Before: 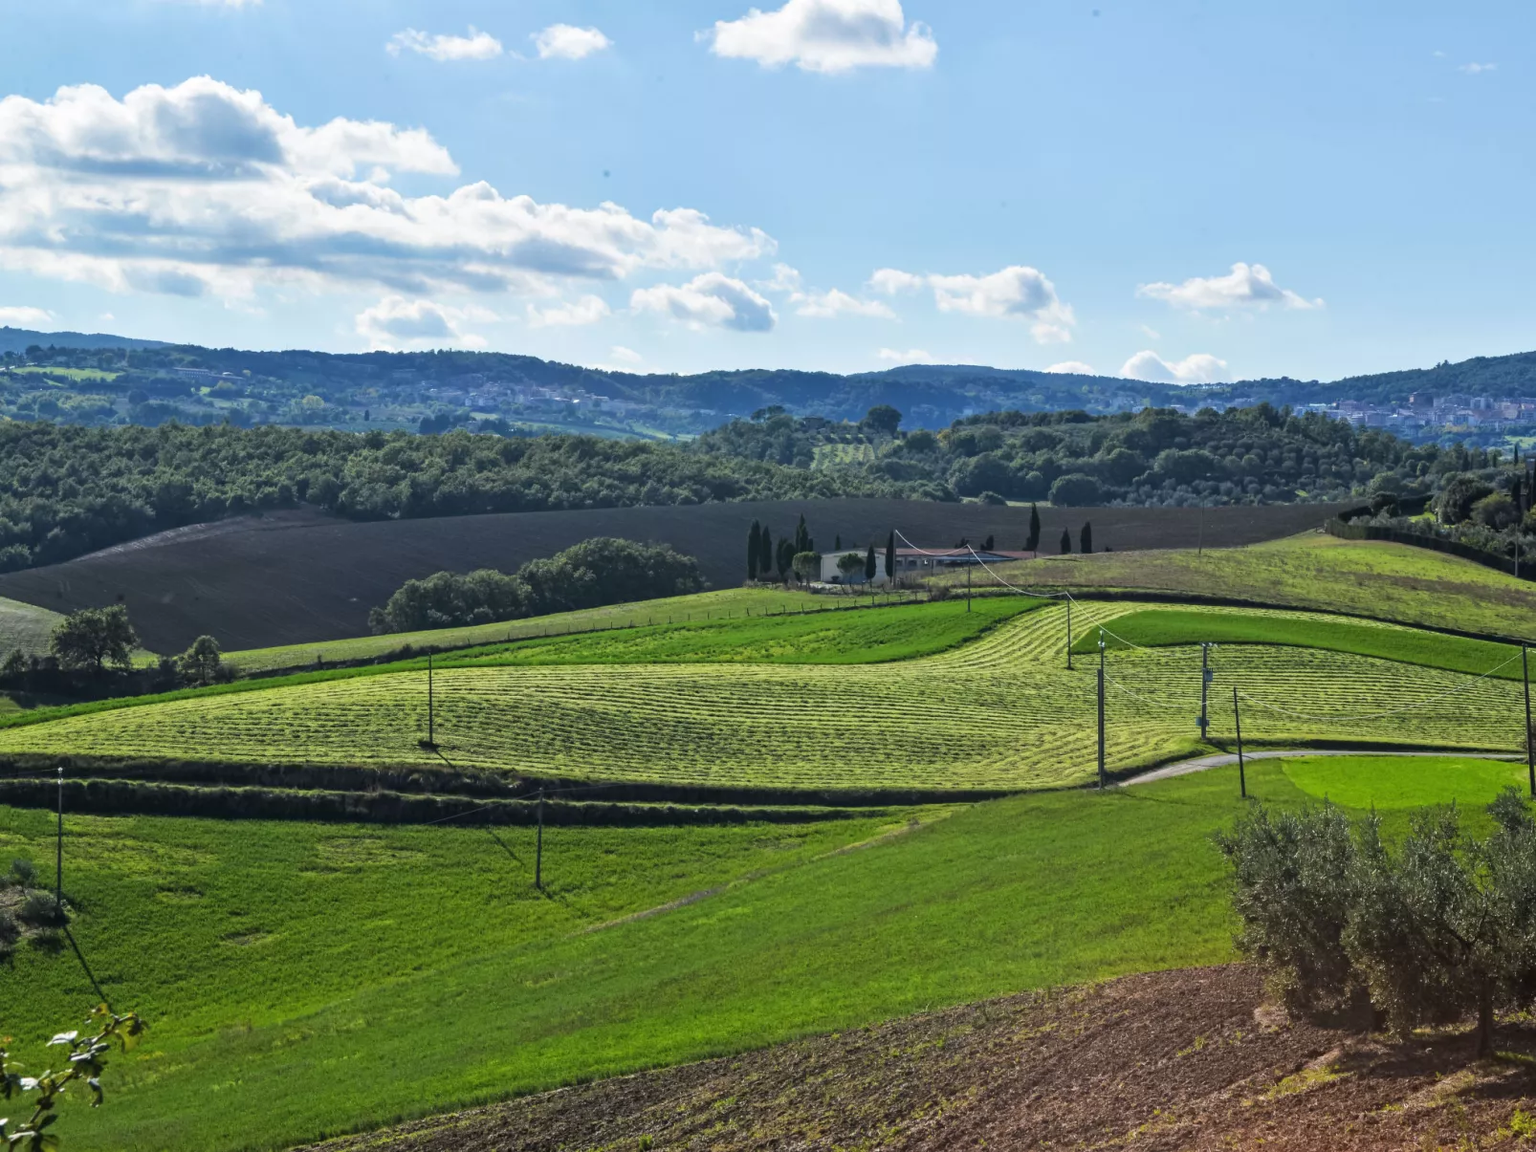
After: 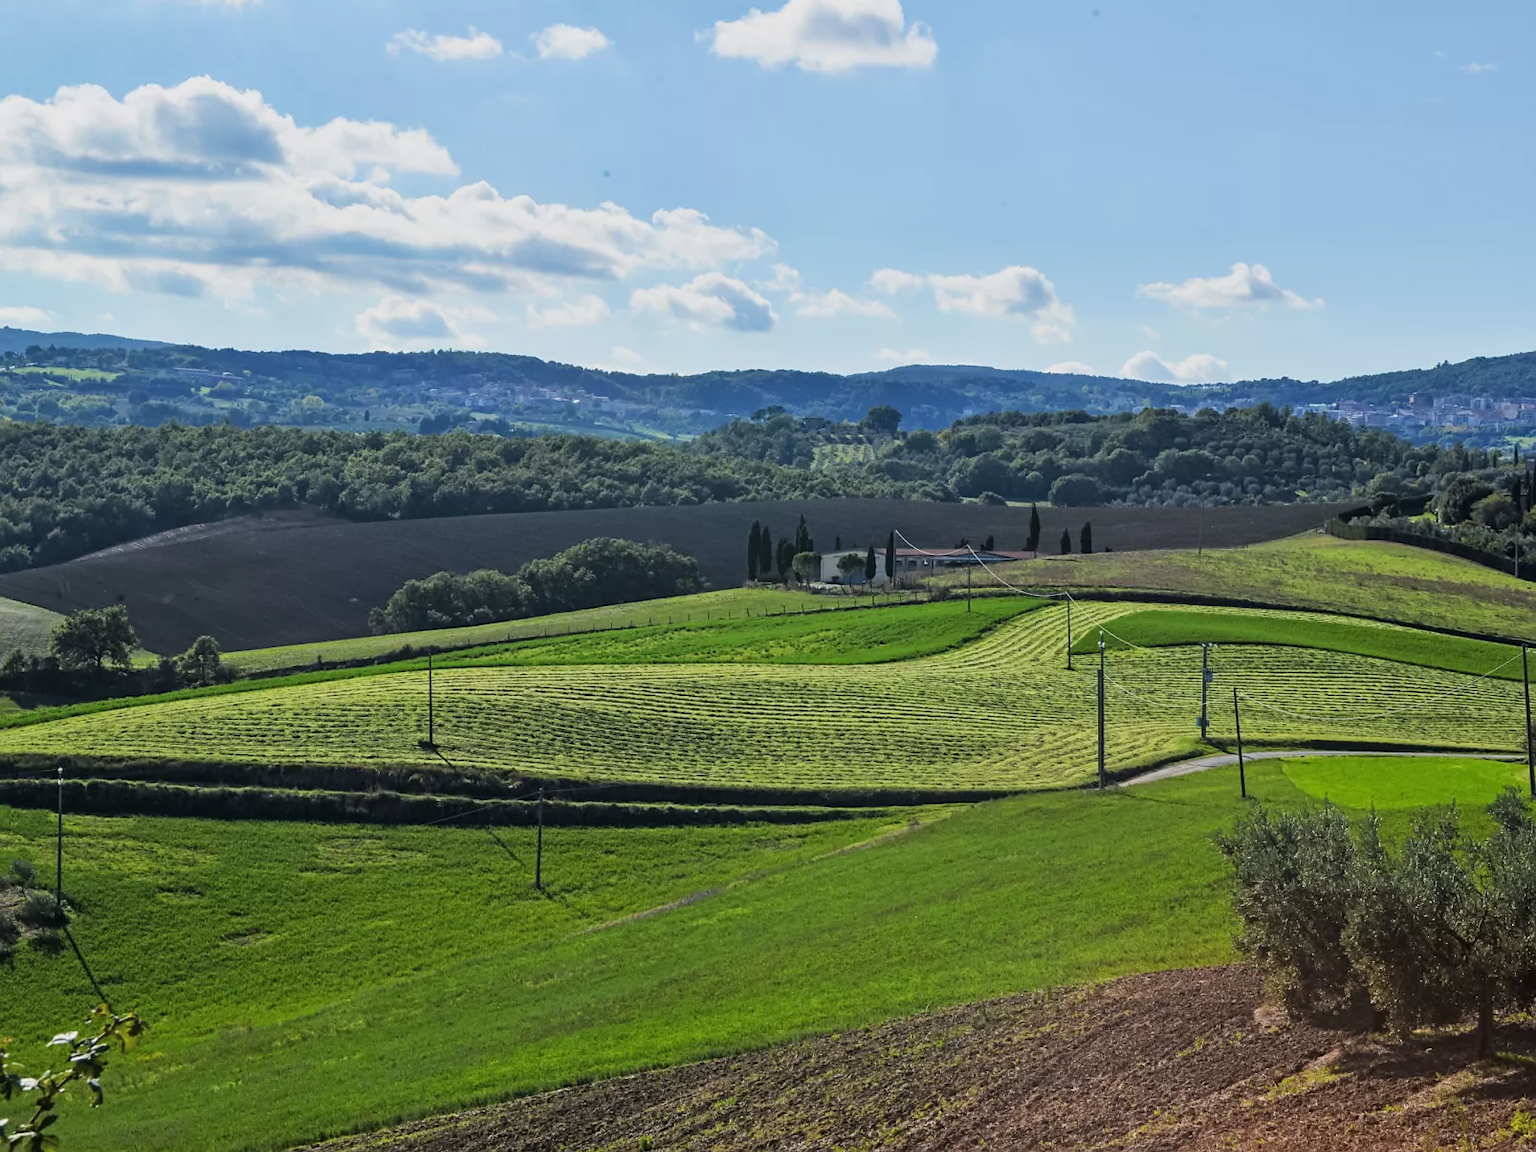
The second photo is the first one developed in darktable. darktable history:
tone equalizer: edges refinement/feathering 500, mask exposure compensation -1.57 EV, preserve details no
sharpen: radius 1.489, amount 0.392, threshold 1.184
filmic rgb: black relative exposure -14.19 EV, white relative exposure 3.39 EV, hardness 7.88, contrast 0.991, color science v6 (2022)
